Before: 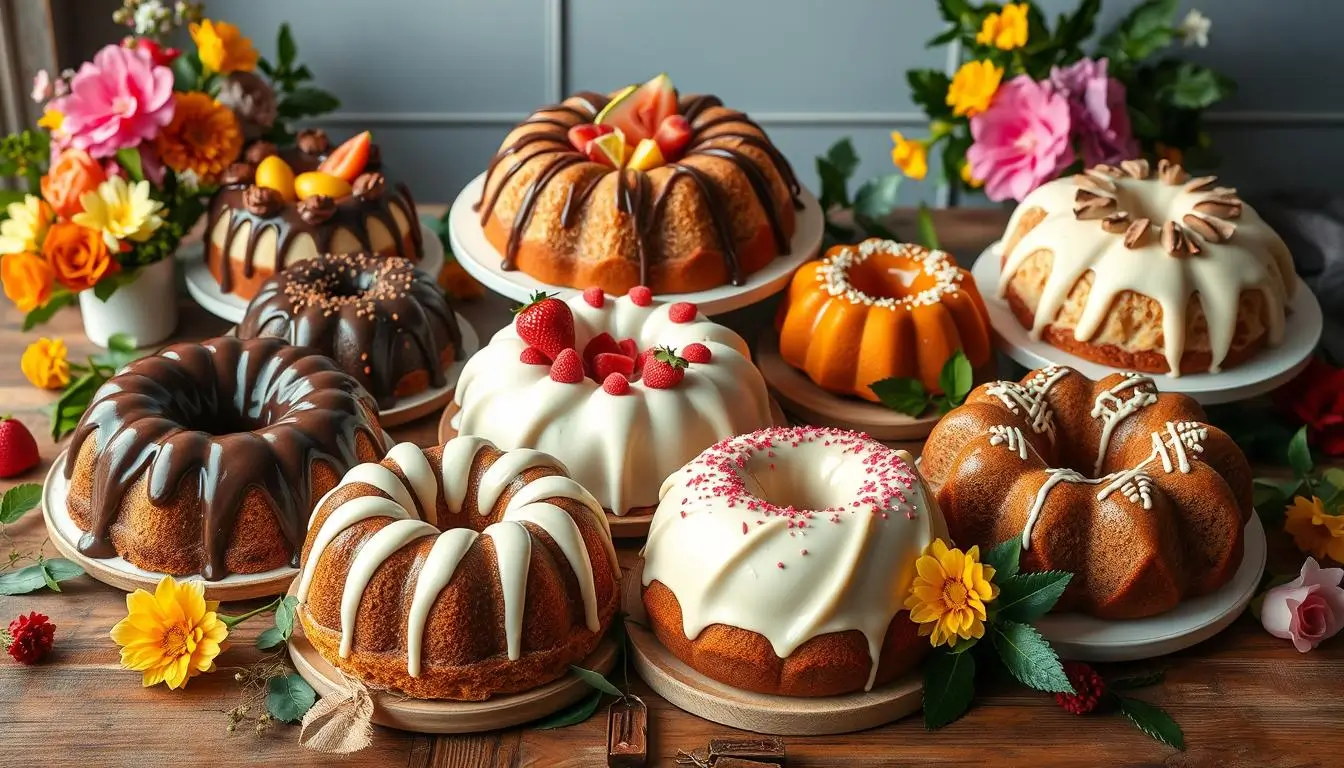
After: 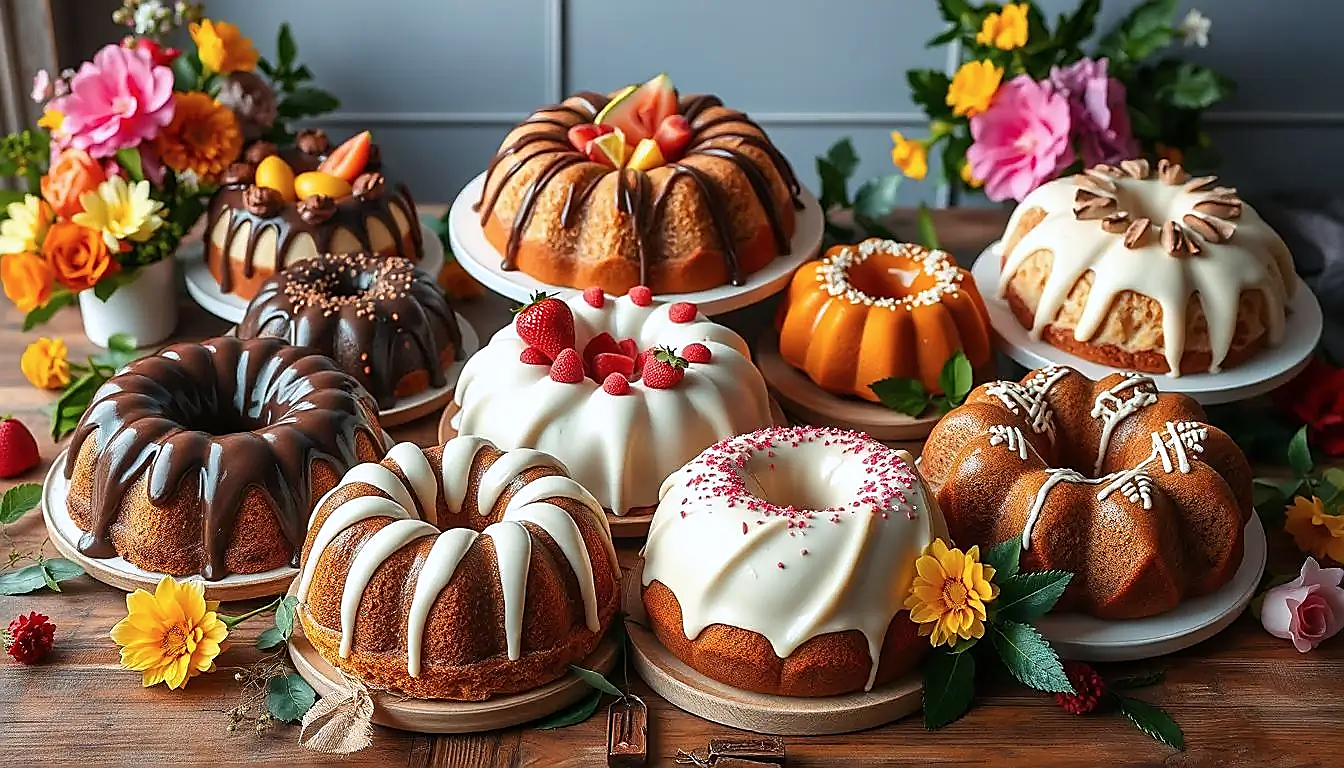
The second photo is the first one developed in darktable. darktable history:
sharpen: radius 1.4, amount 1.25, threshold 0.7
color calibration: illuminant as shot in camera, x 0.358, y 0.373, temperature 4628.91 K
